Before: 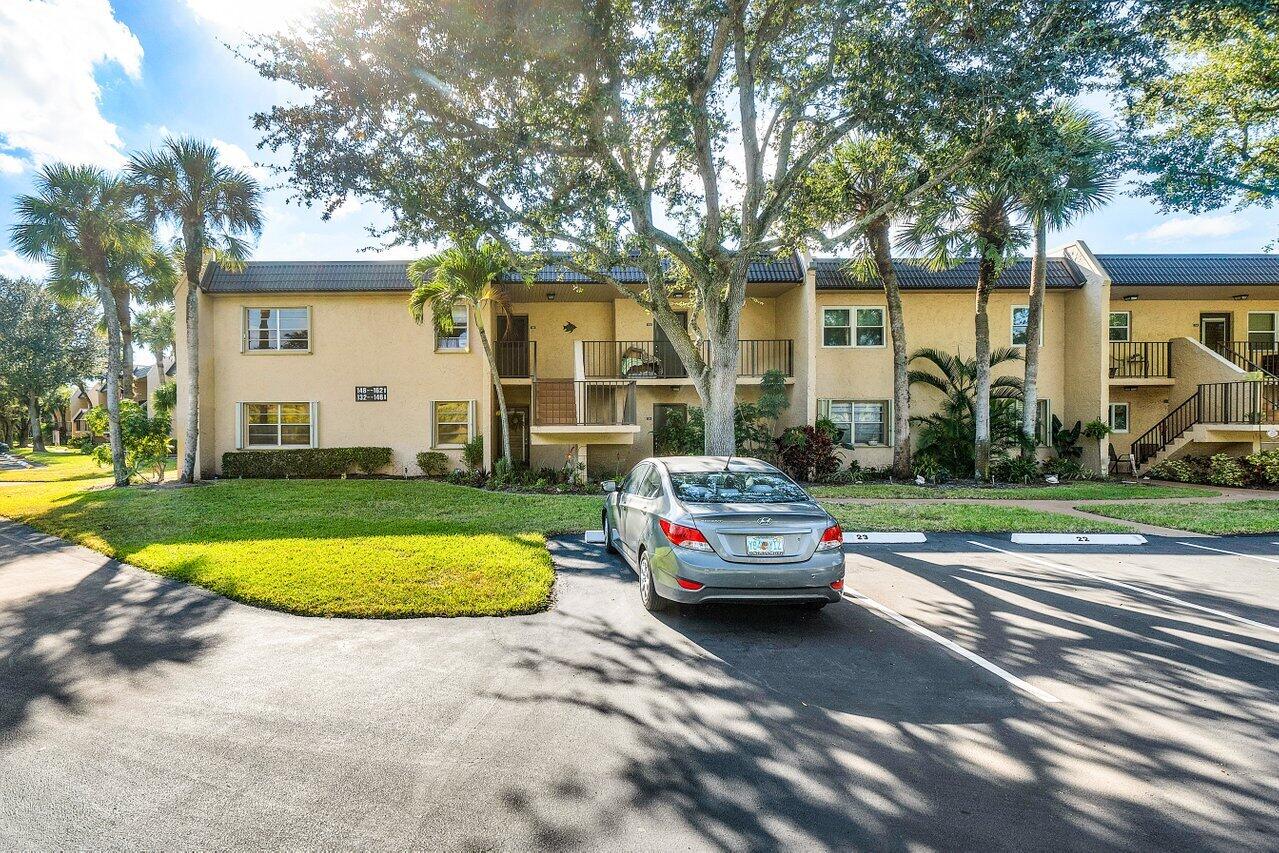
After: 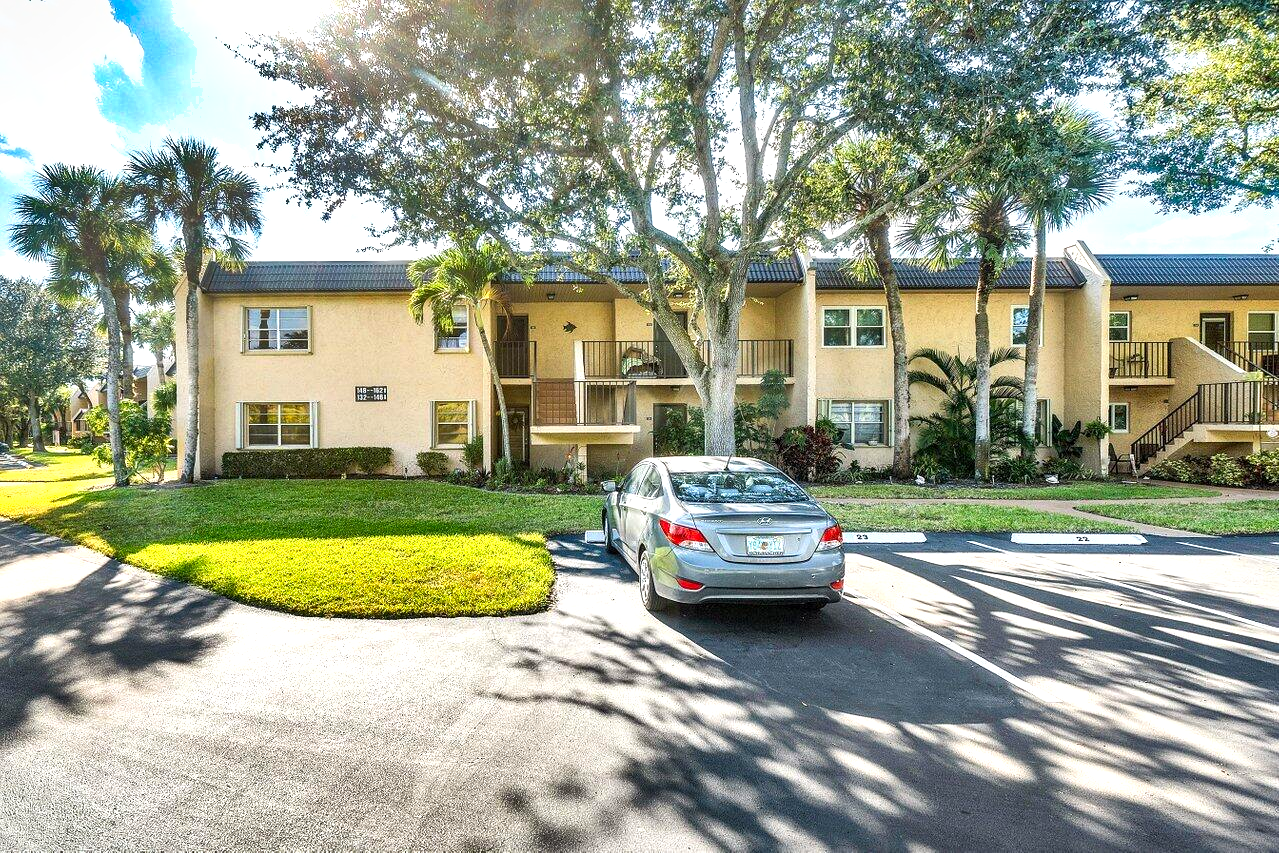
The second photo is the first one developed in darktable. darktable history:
shadows and highlights: shadows 60.85, soften with gaussian
exposure: black level correction 0.001, exposure 0.498 EV, compensate highlight preservation false
